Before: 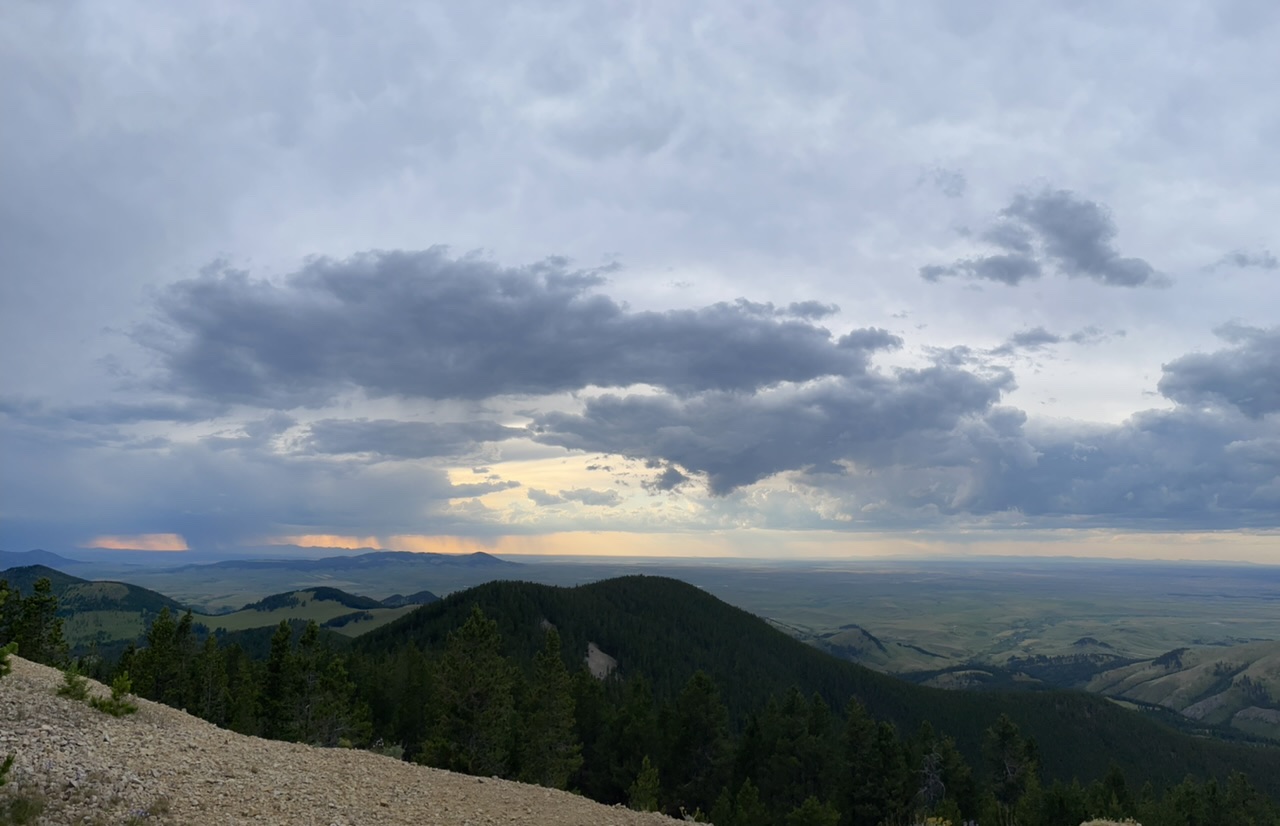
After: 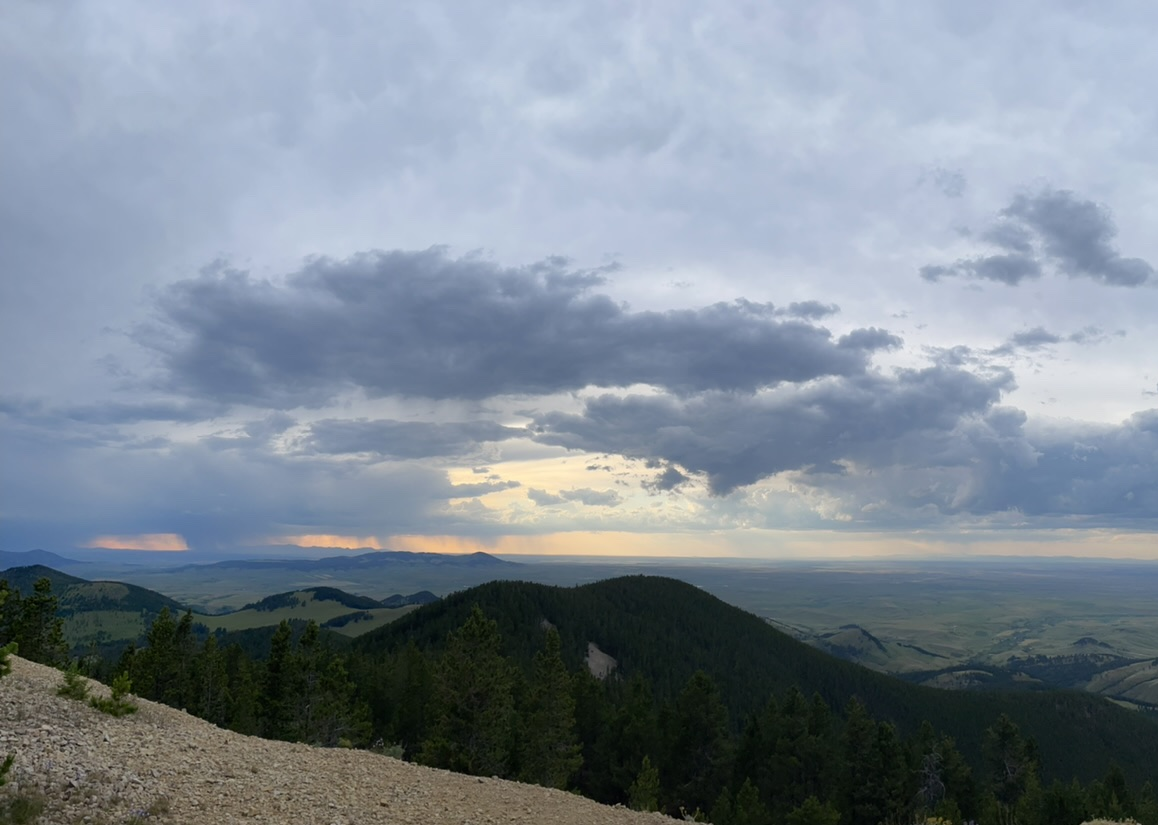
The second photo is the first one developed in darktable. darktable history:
crop: right 9.516%, bottom 0.016%
